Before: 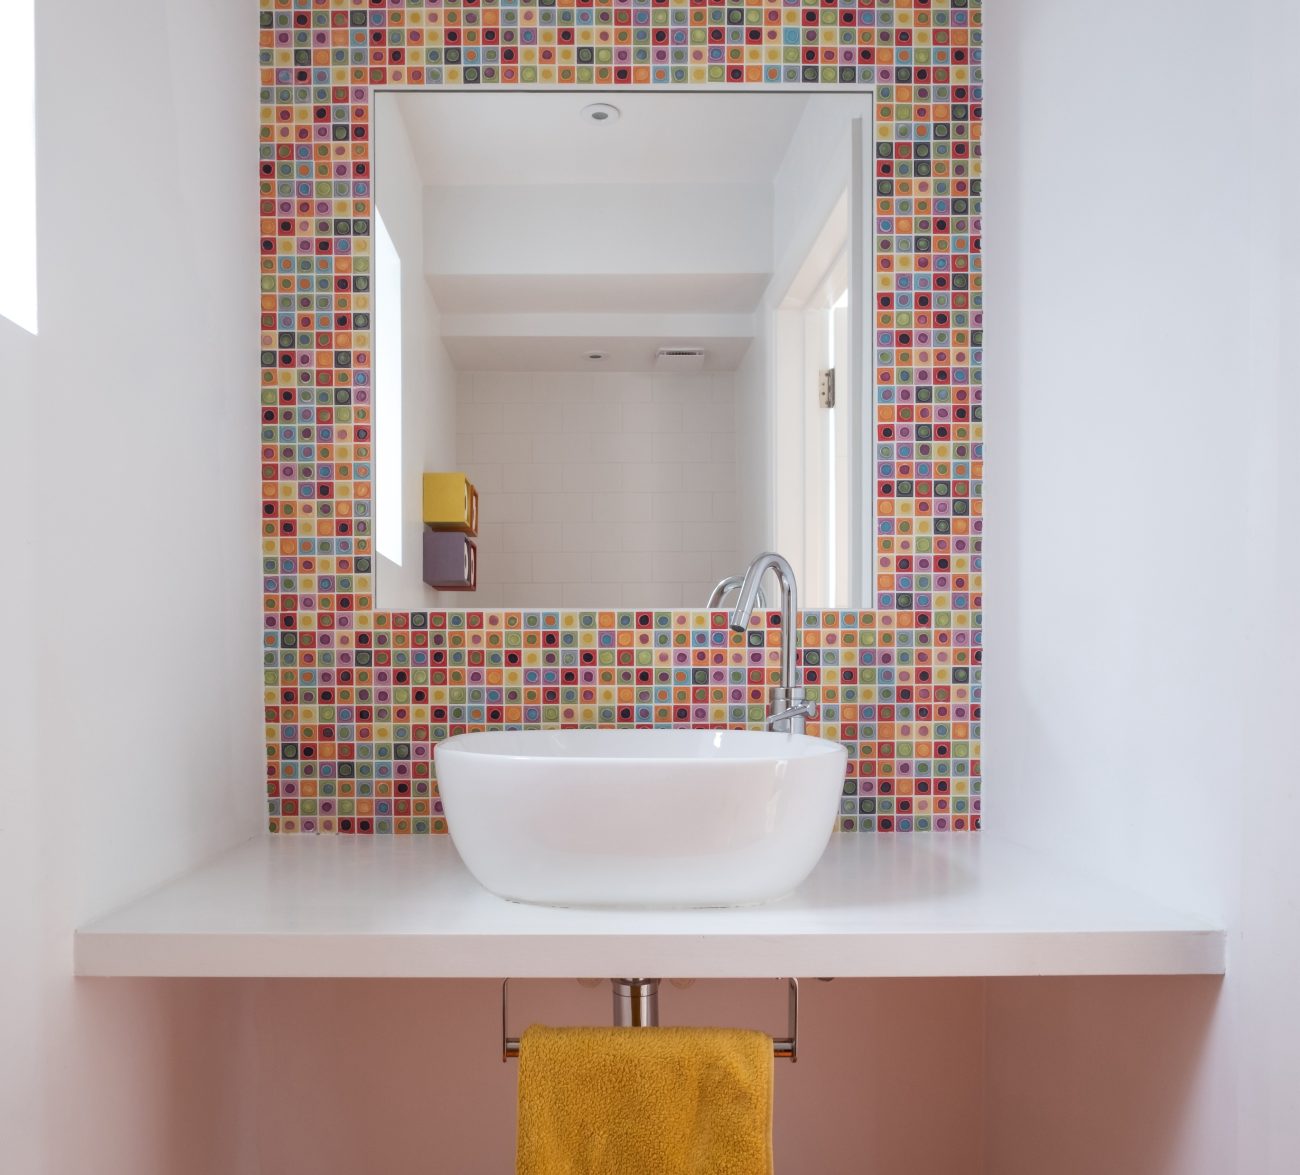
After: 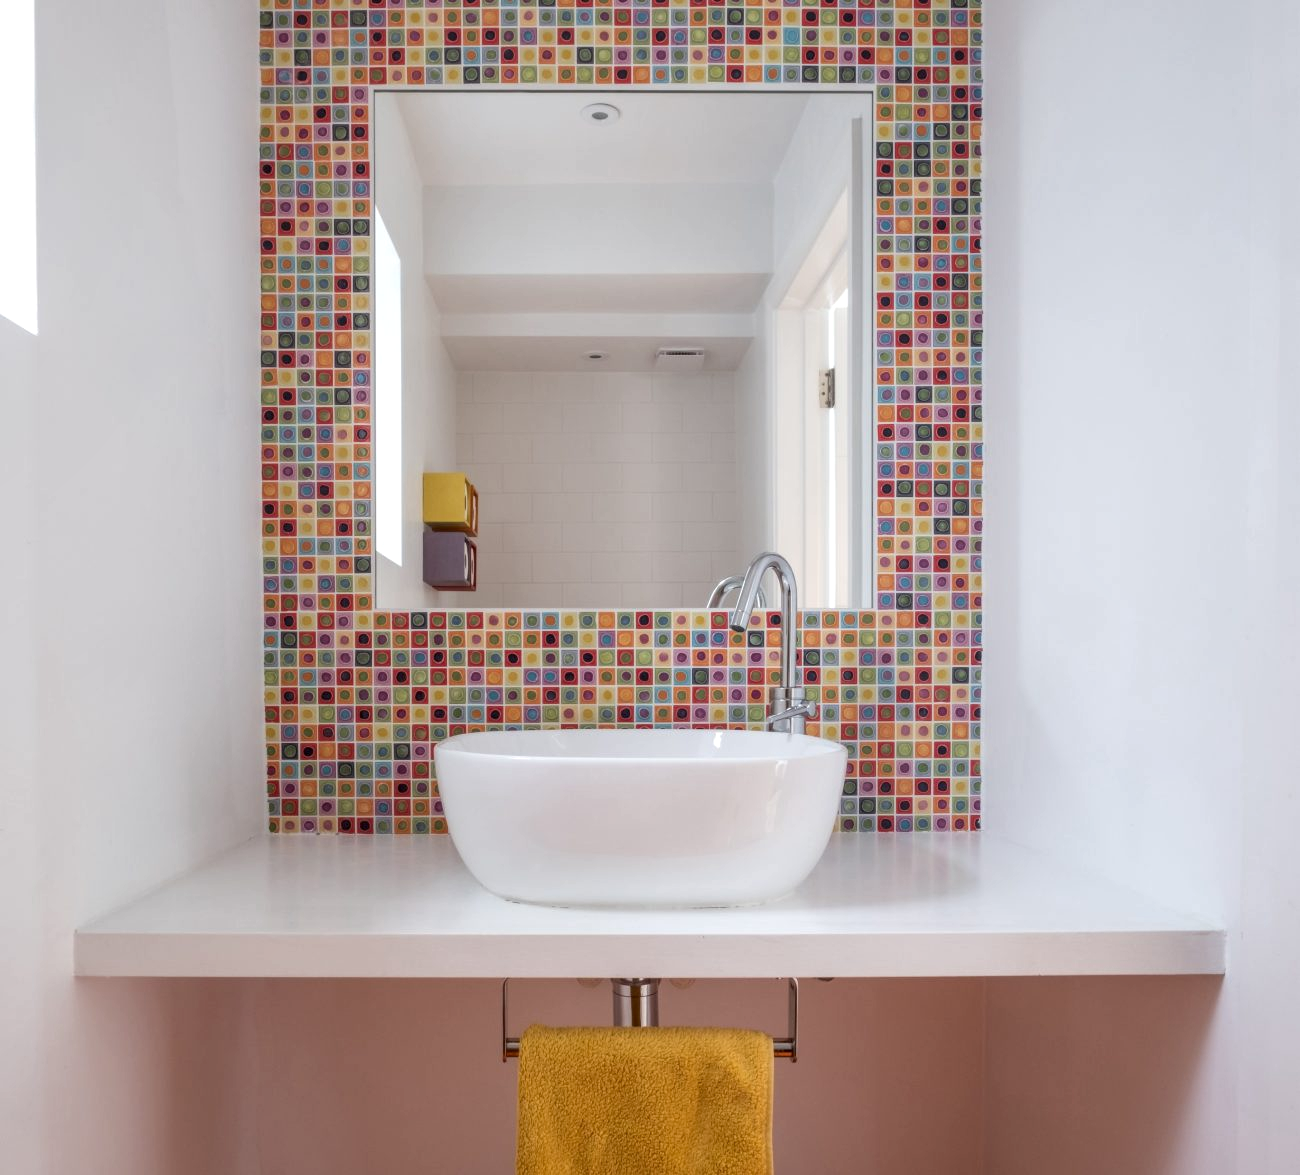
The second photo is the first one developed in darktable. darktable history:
exposure: black level correction 0.002, compensate highlight preservation false
local contrast: on, module defaults
